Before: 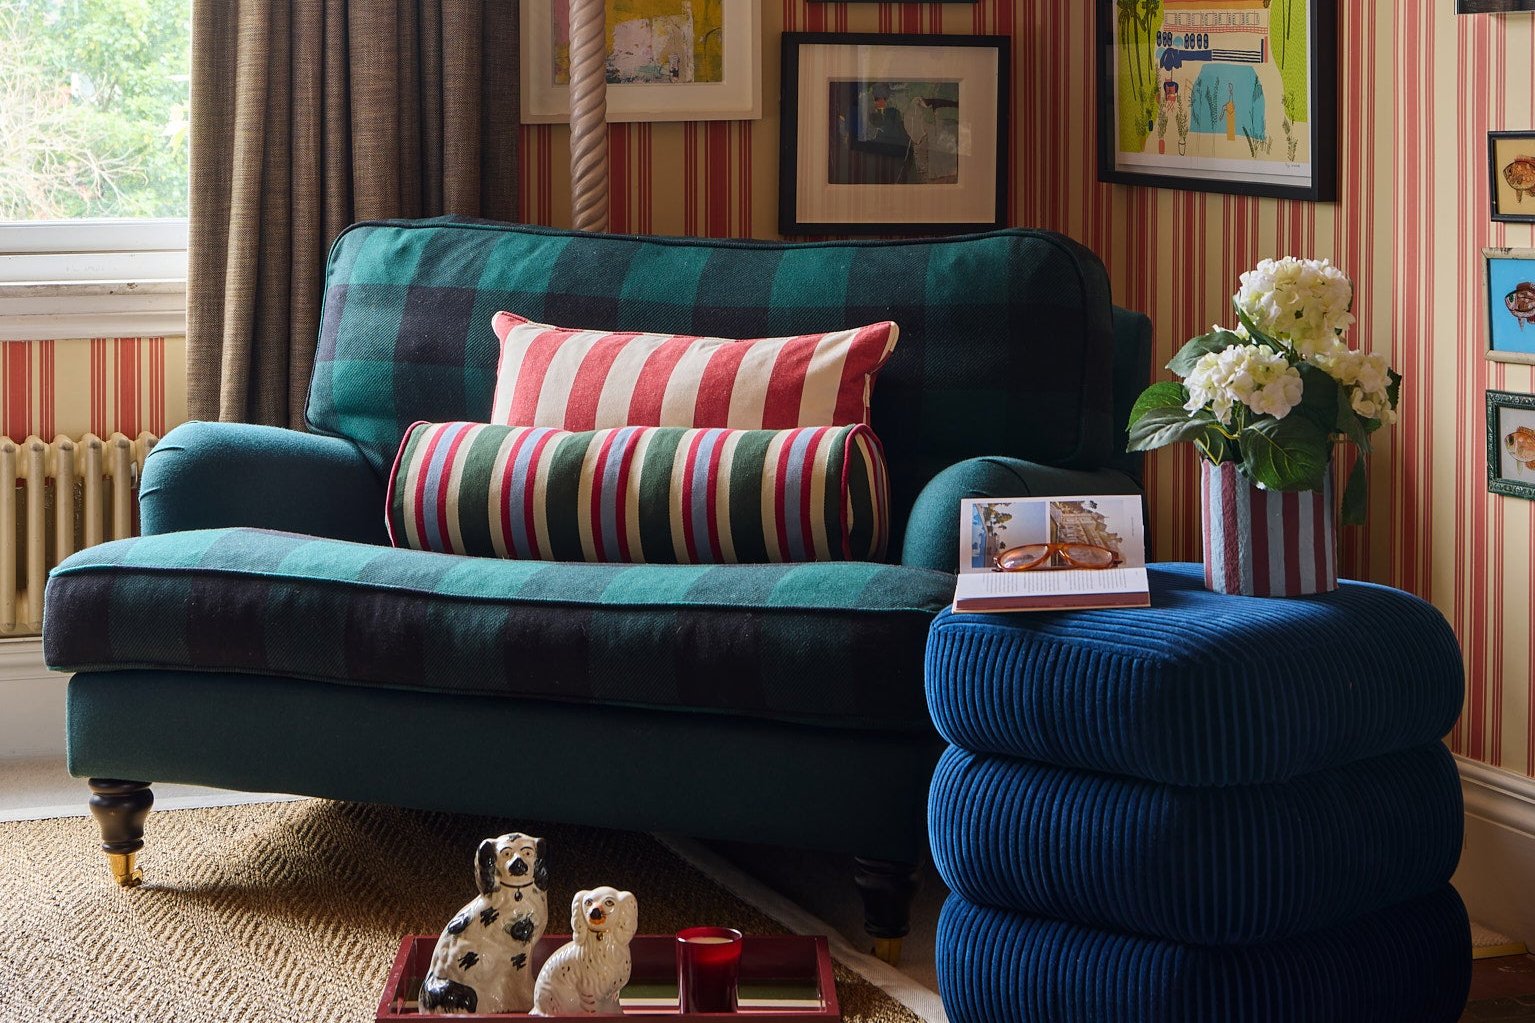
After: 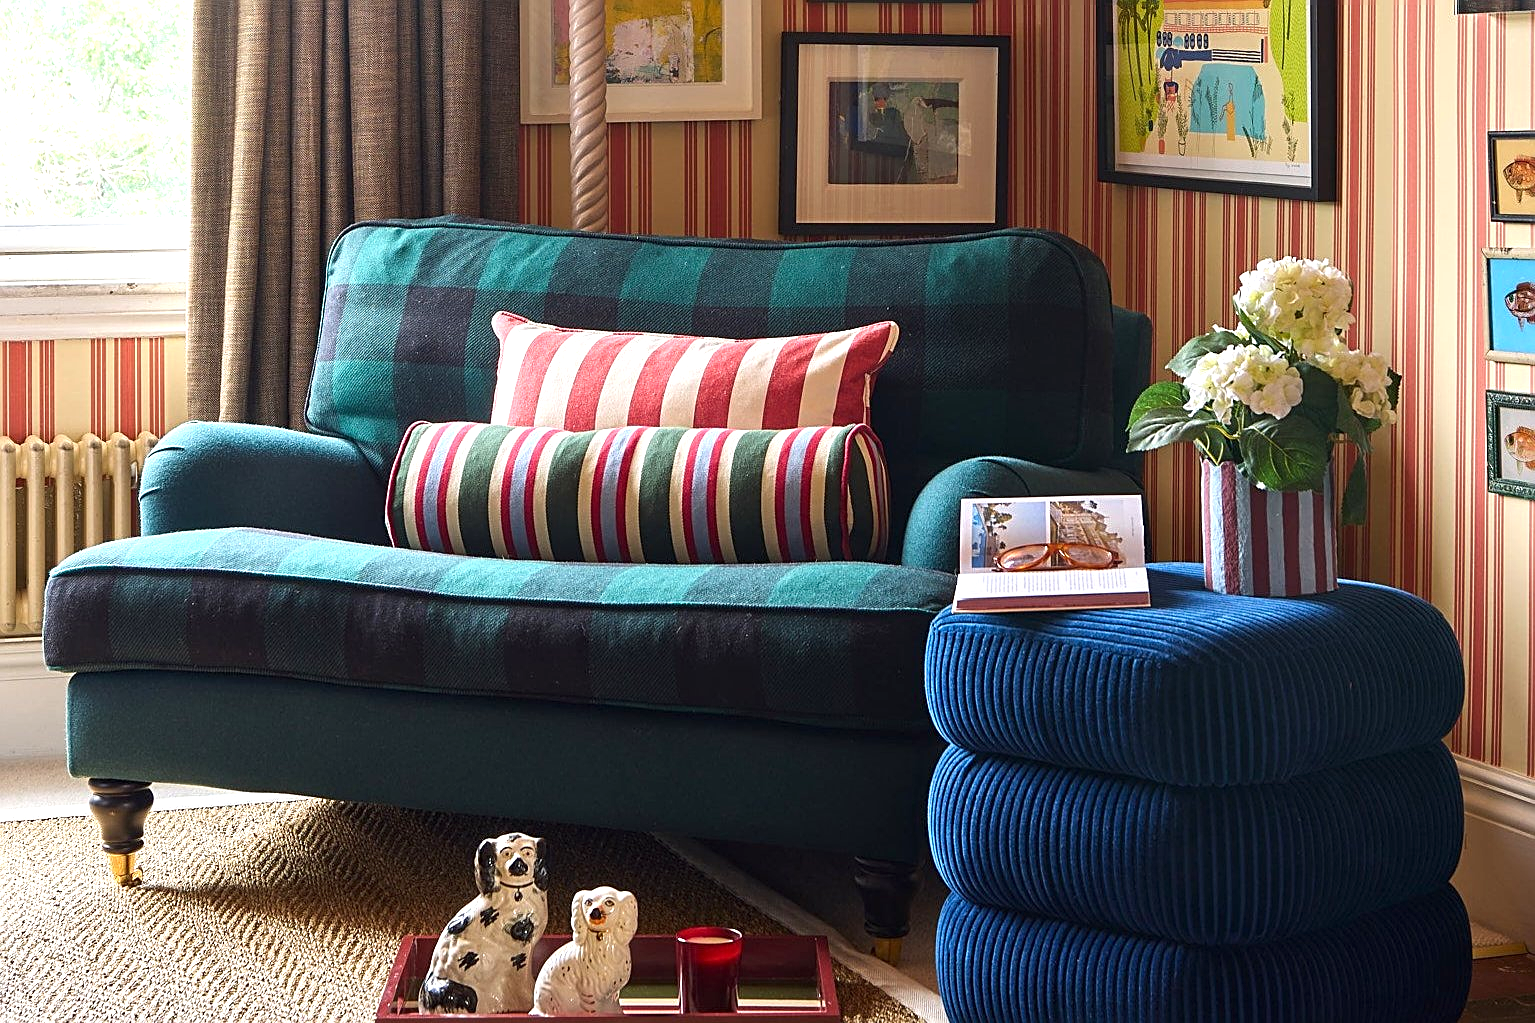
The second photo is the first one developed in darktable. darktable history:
local contrast: mode bilateral grid, contrast 100, coarseness 100, detail 91%, midtone range 0.2
sharpen: on, module defaults
exposure: exposure 0.781 EV, compensate highlight preservation false
